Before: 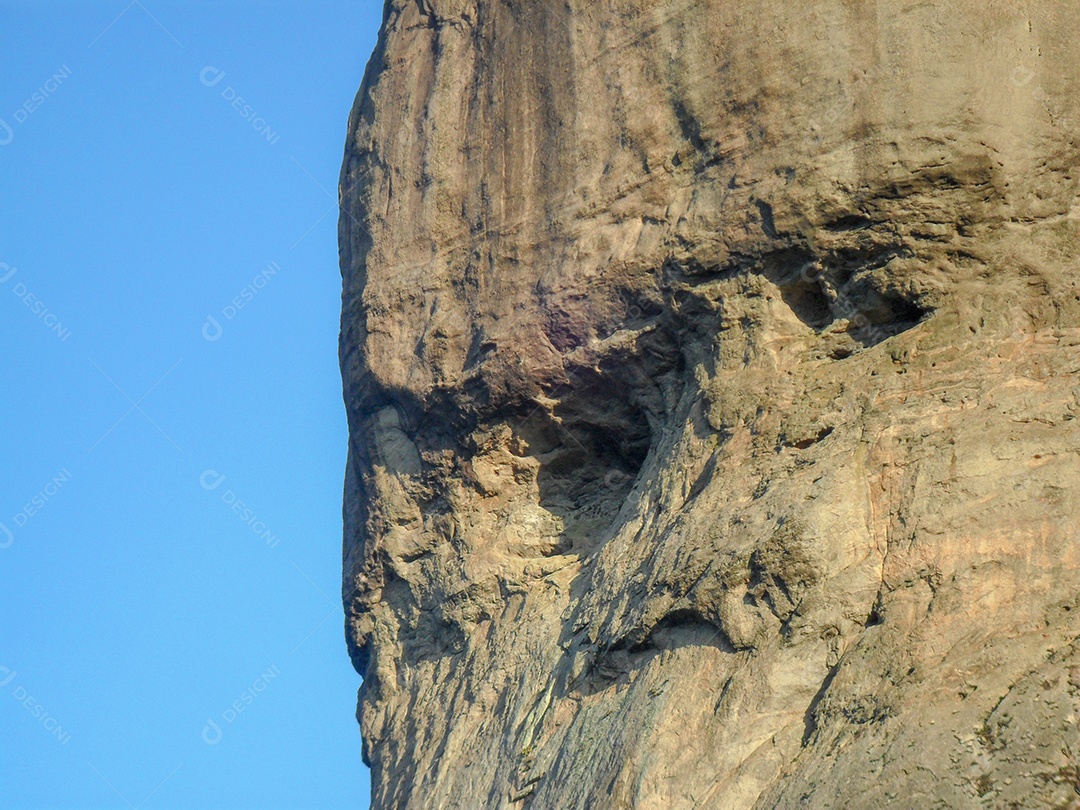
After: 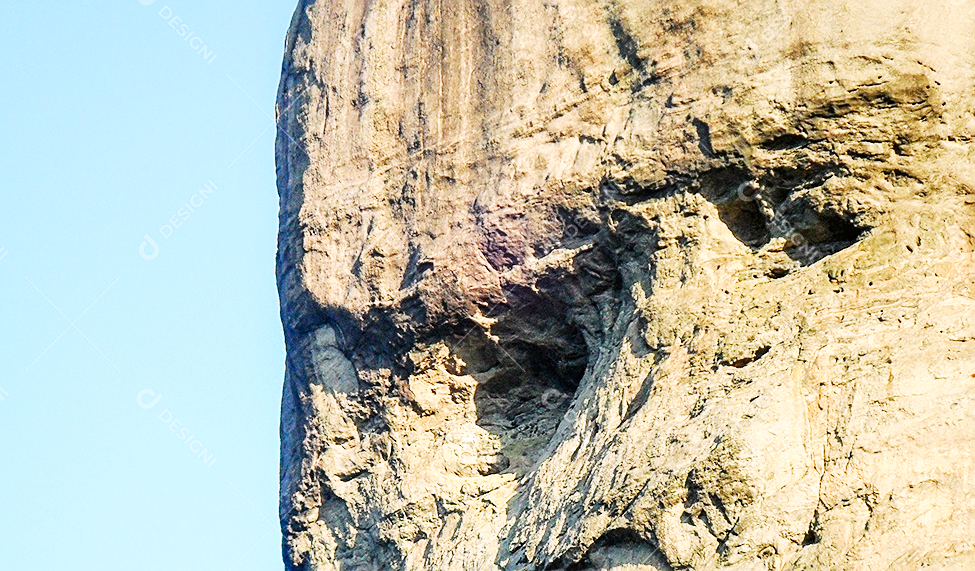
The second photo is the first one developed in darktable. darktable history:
base curve: curves: ch0 [(0, 0) (0.007, 0.004) (0.027, 0.03) (0.046, 0.07) (0.207, 0.54) (0.442, 0.872) (0.673, 0.972) (1, 1)], preserve colors none
crop: left 5.874%, top 10.067%, right 3.82%, bottom 19.318%
sharpen: on, module defaults
color correction: highlights a* 3.09, highlights b* -0.992, shadows a* -0.09, shadows b* 2.35, saturation 0.983
